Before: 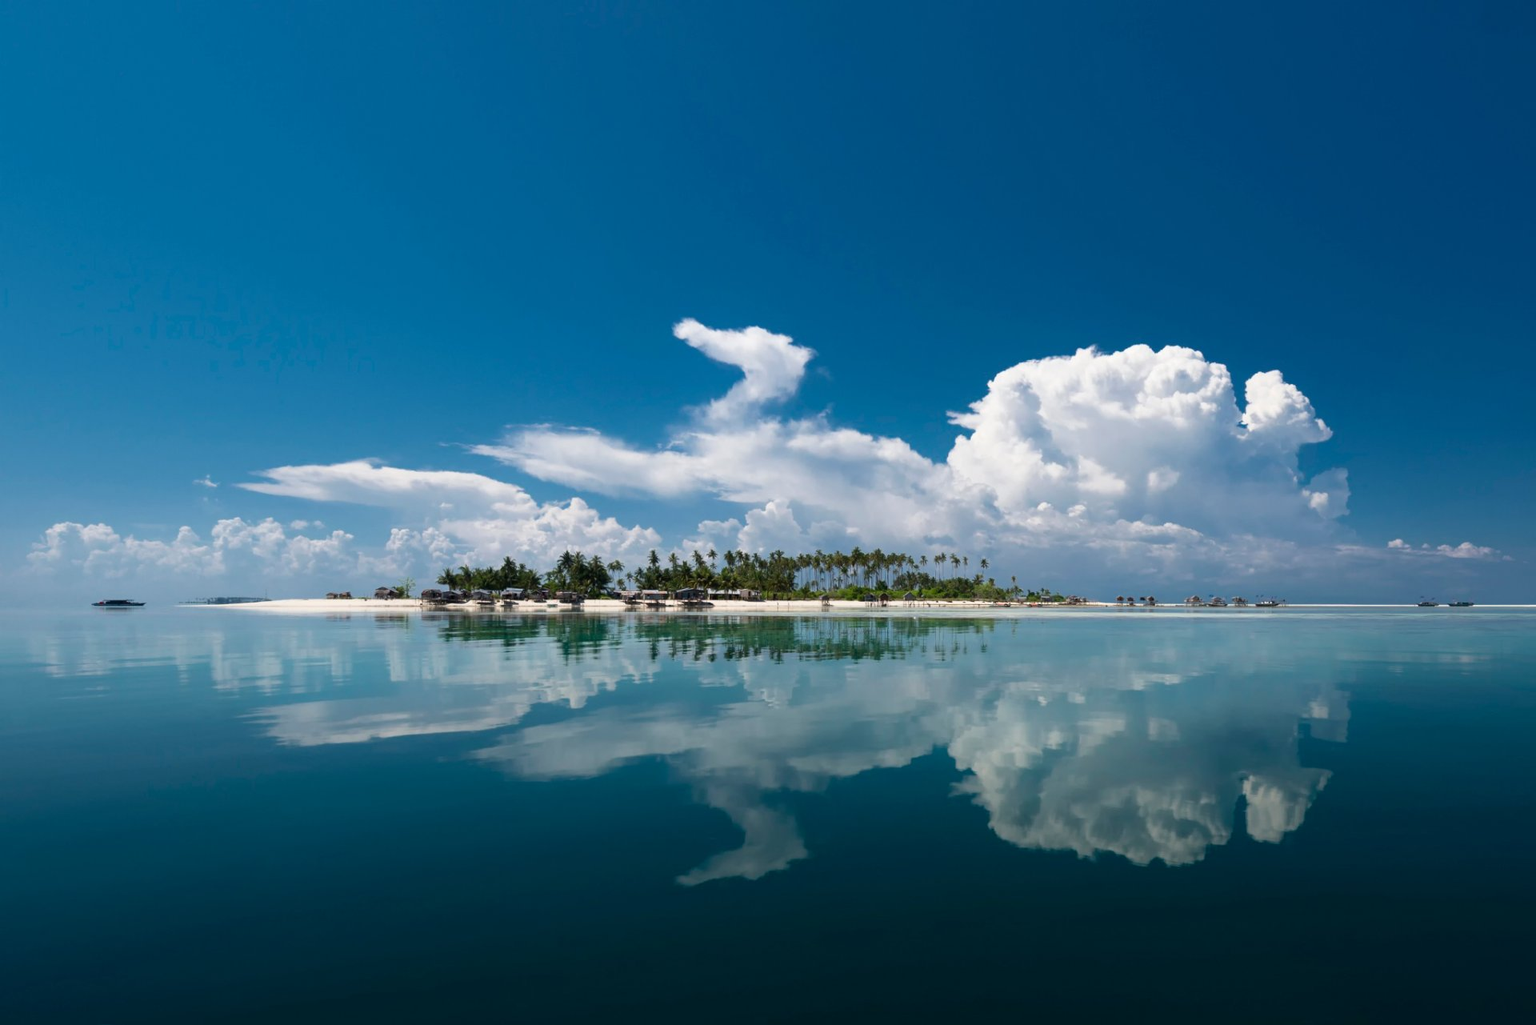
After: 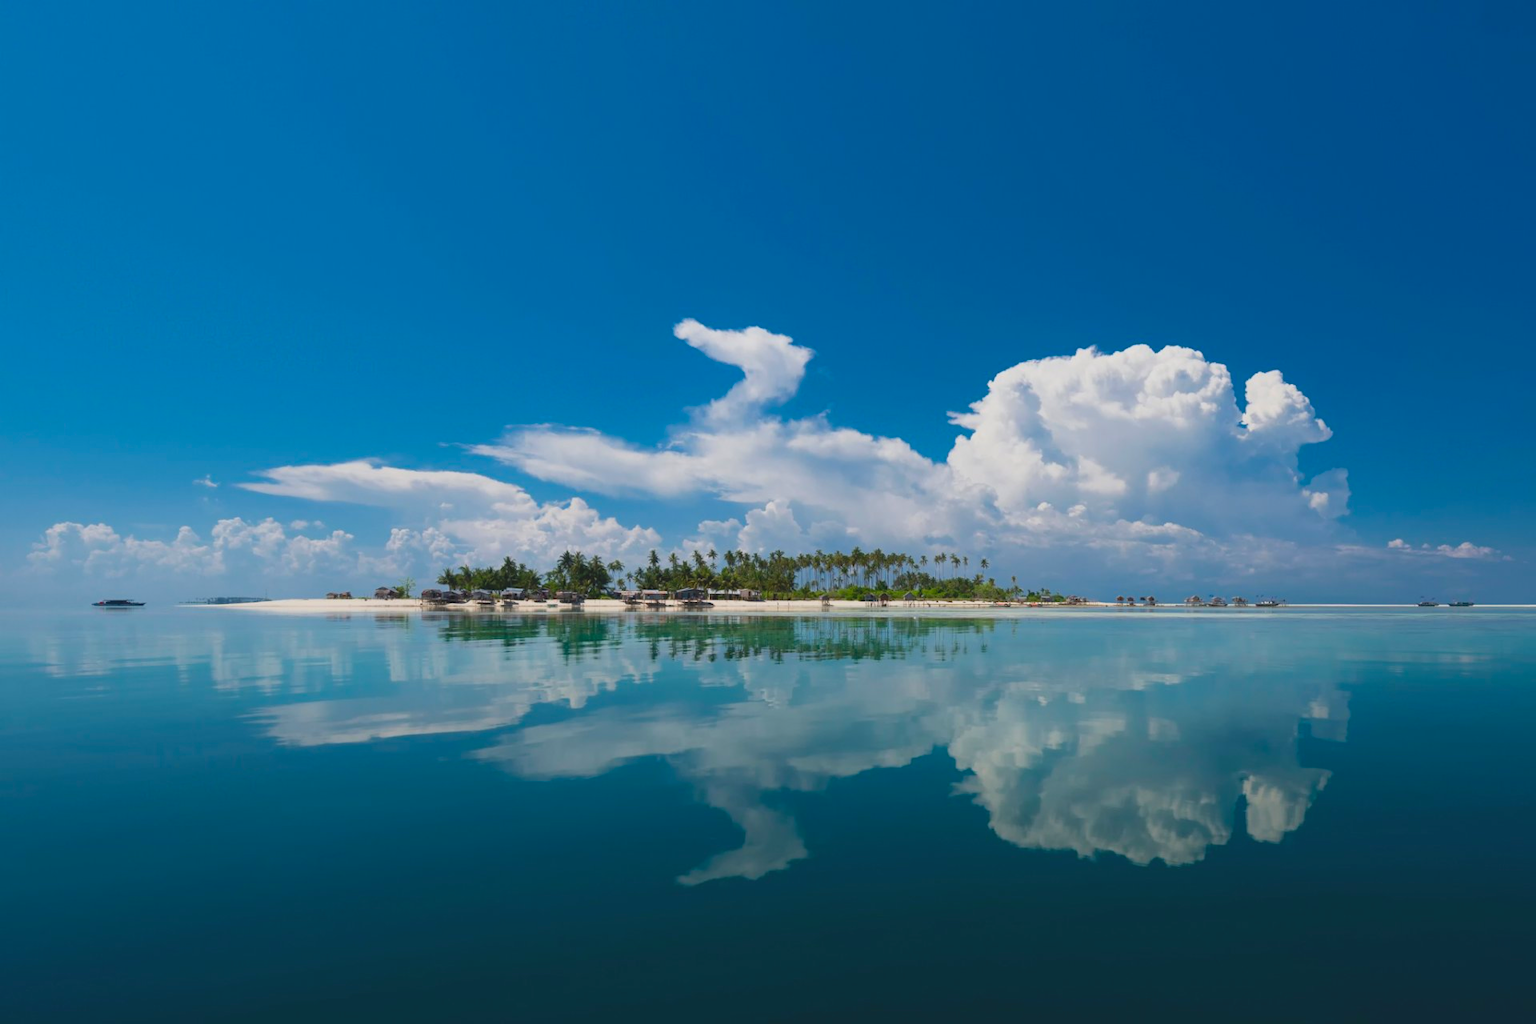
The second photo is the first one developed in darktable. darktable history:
contrast brightness saturation: contrast -0.203, saturation 0.189
